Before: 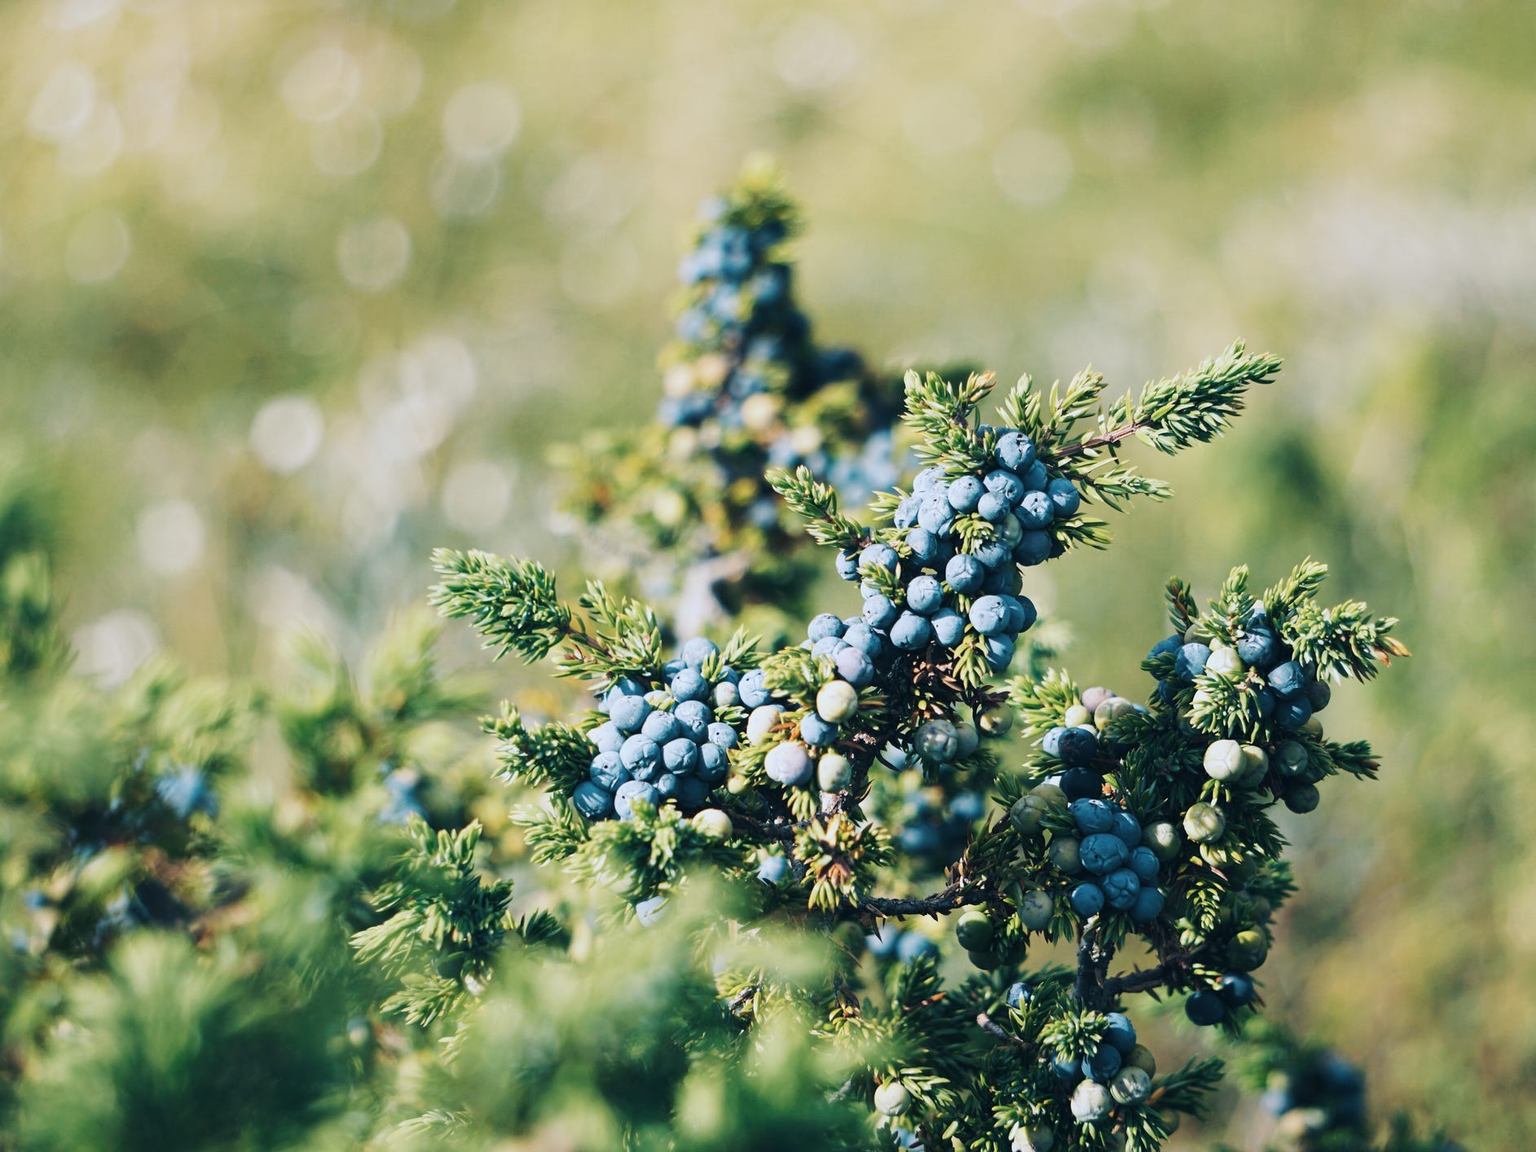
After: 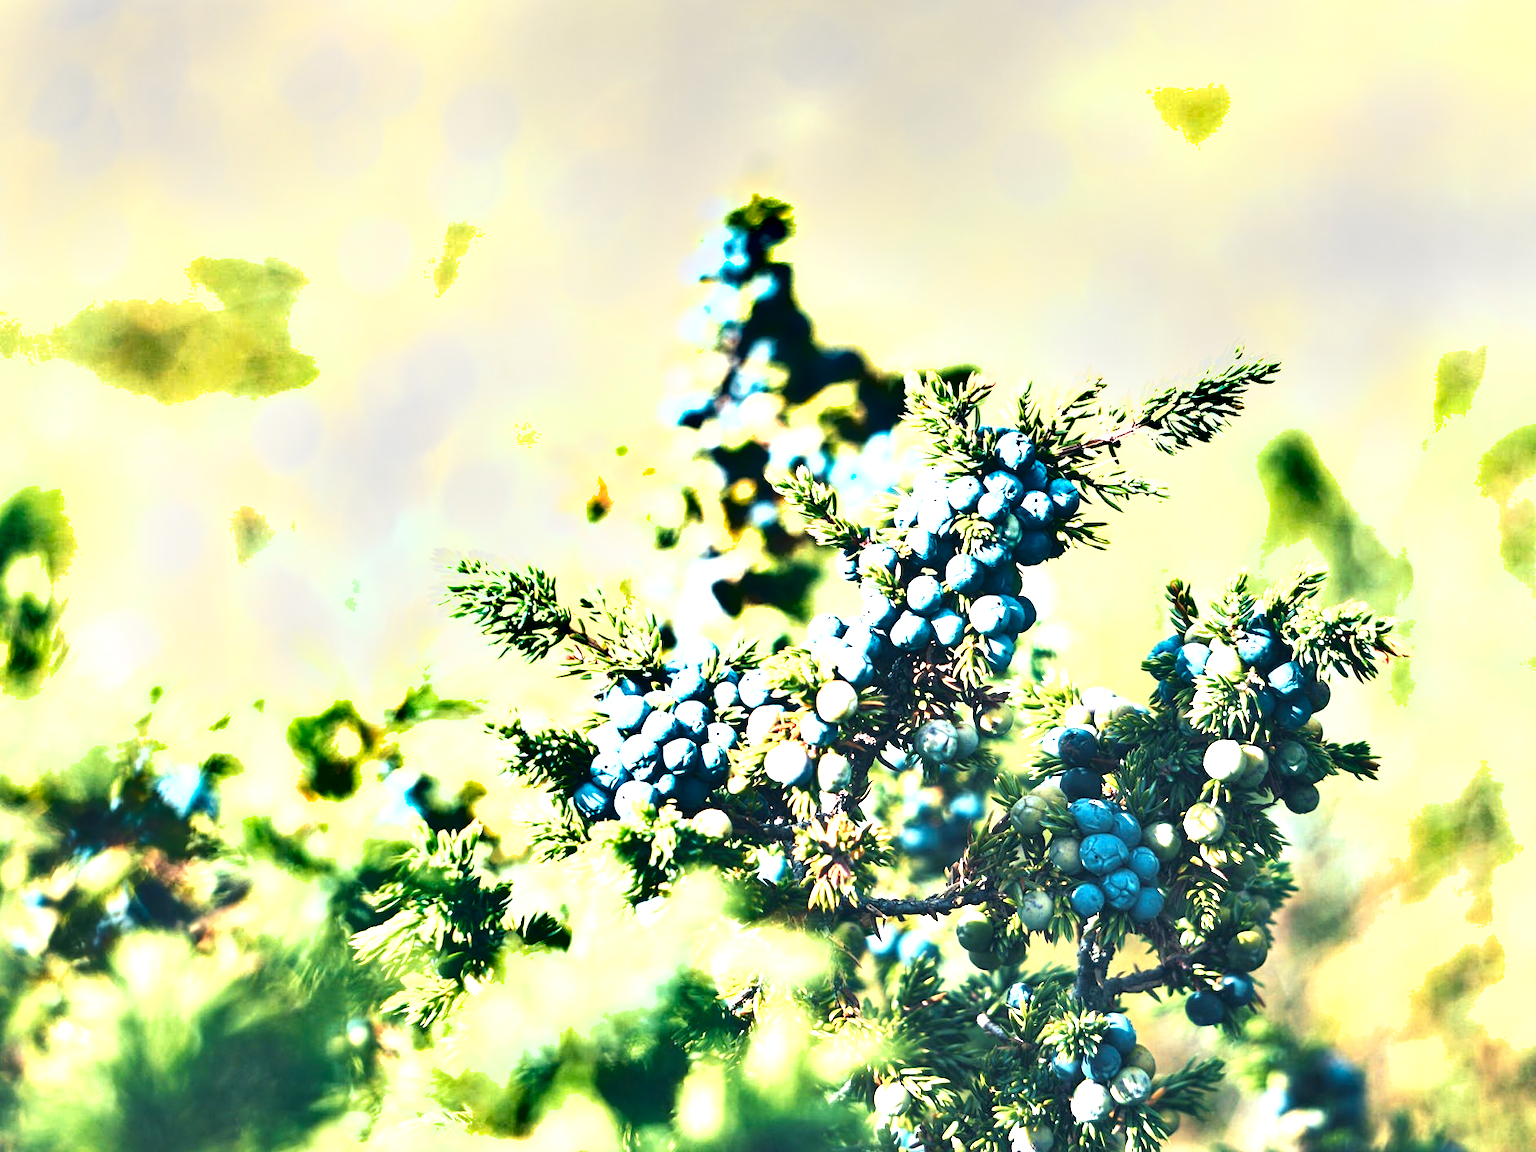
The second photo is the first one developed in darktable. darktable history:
exposure: black level correction 0, exposure 1.95 EV, compensate highlight preservation false
shadows and highlights: shadows 33.89, highlights -45.77, compress 49.73%, soften with gaussian
color zones: curves: ch1 [(0.239, 0.552) (0.75, 0.5)]; ch2 [(0.25, 0.462) (0.749, 0.457)]
